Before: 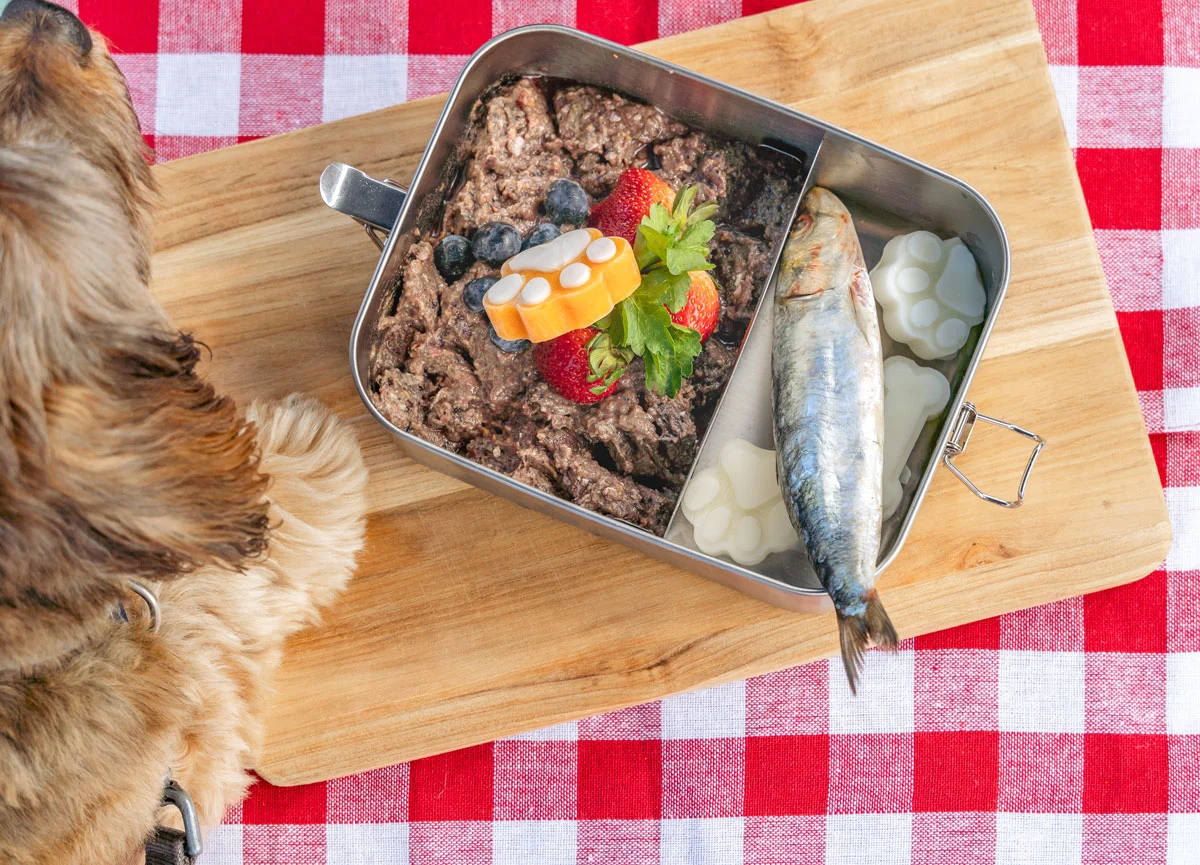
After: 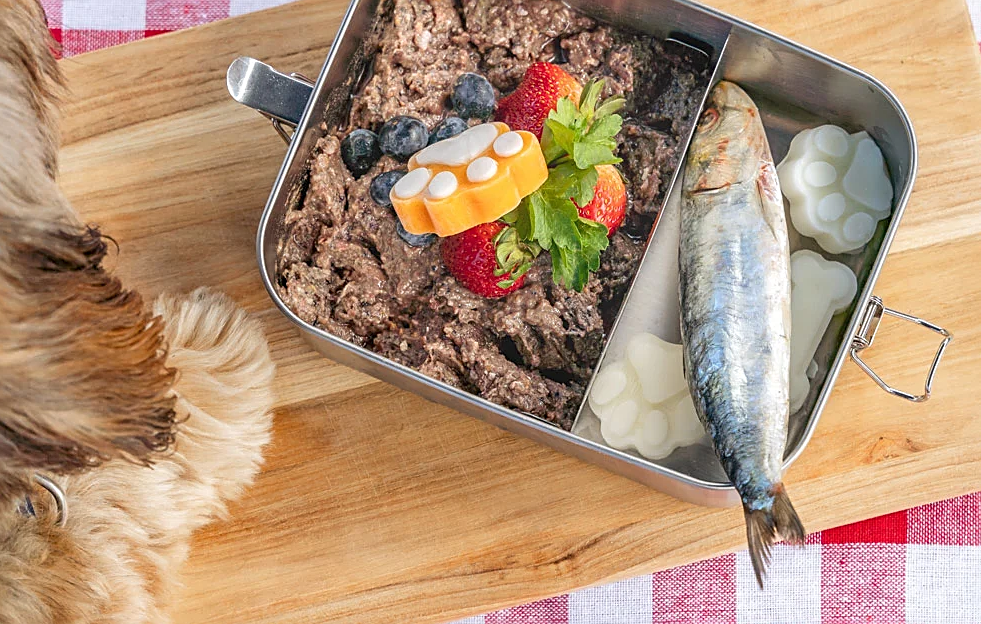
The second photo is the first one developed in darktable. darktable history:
sharpen: on, module defaults
color correction: highlights b* -0.011
crop: left 7.77%, top 12.343%, right 10.479%, bottom 15.429%
